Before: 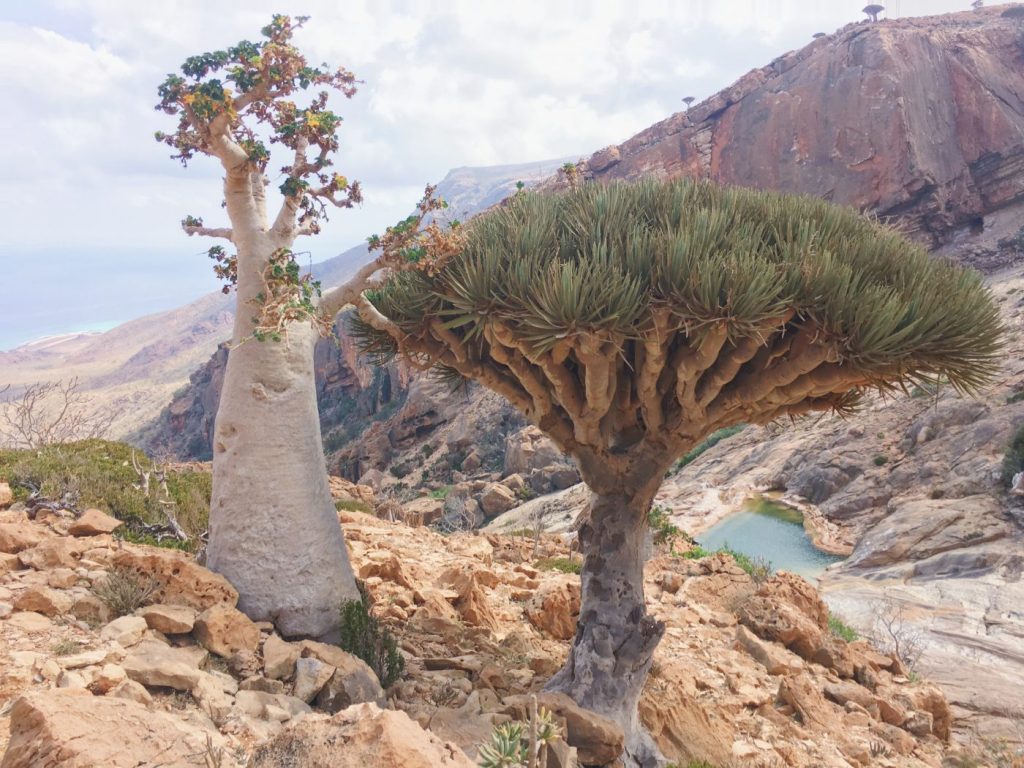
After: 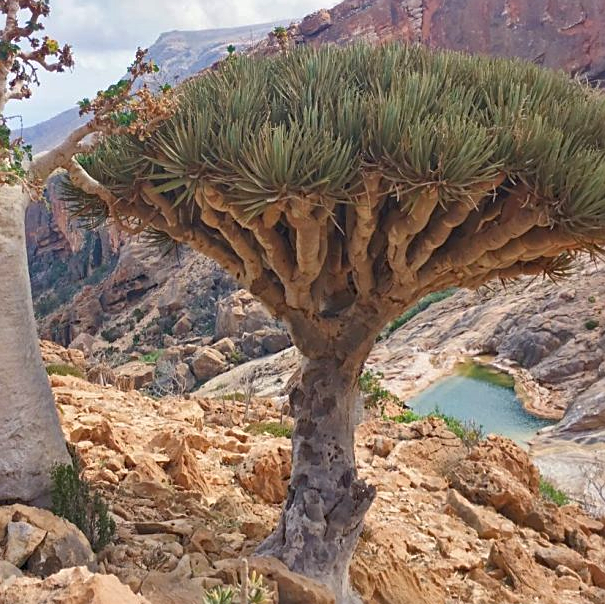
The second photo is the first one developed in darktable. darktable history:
color correction: saturation 1.1
haze removal: compatibility mode true, adaptive false
sharpen: on, module defaults
shadows and highlights: shadows 24.5, highlights -78.15, soften with gaussian
crop and rotate: left 28.256%, top 17.734%, right 12.656%, bottom 3.573%
